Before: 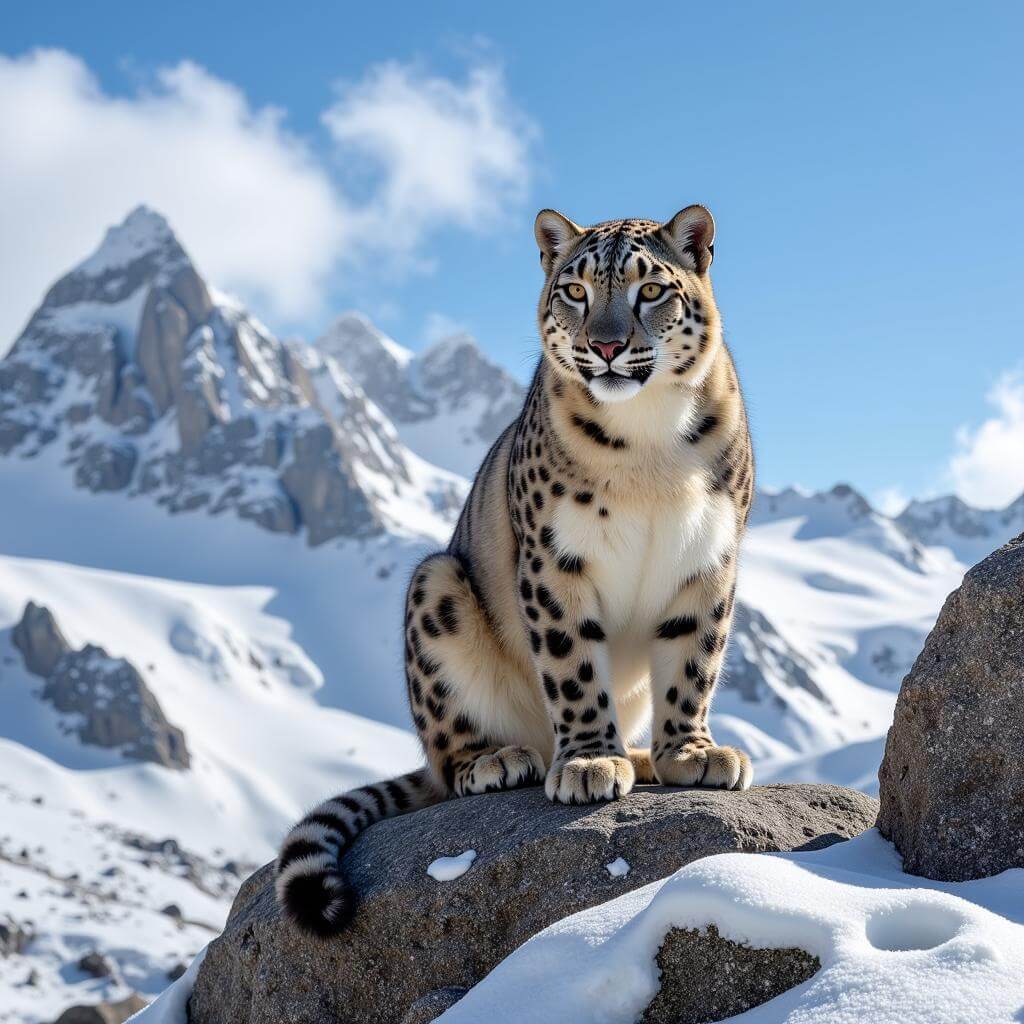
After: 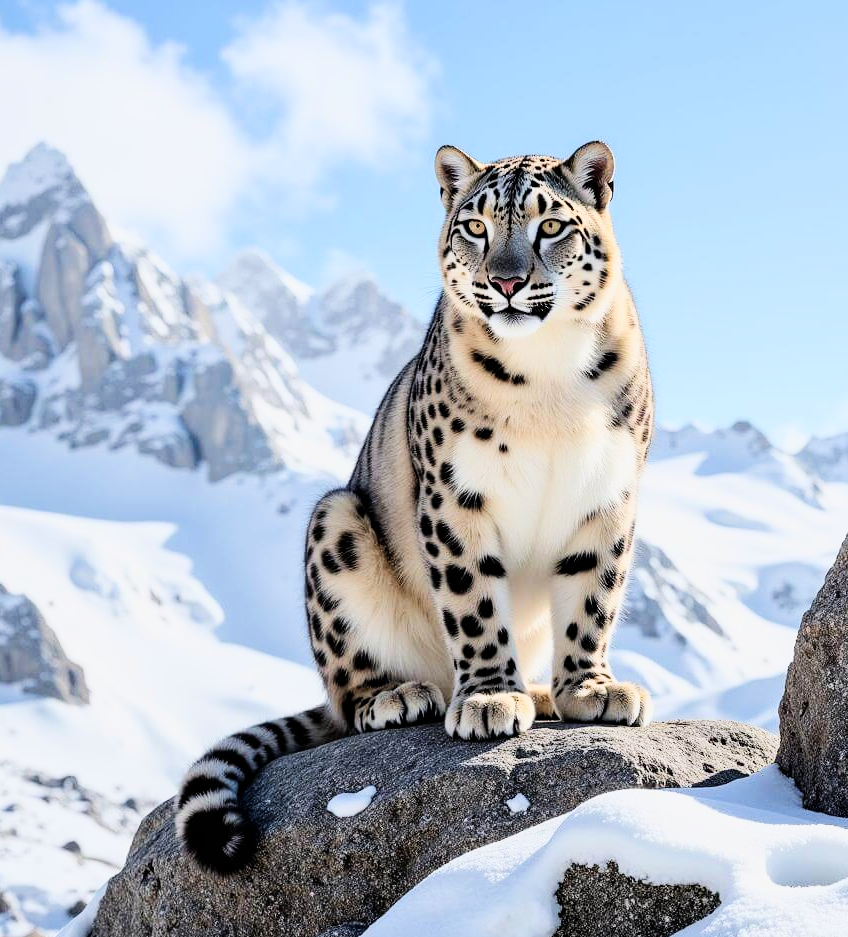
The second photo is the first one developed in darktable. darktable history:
tone curve: curves: ch0 [(0, 0) (0.093, 0.104) (0.226, 0.291) (0.327, 0.431) (0.471, 0.648) (0.759, 0.926) (1, 1)], color space Lab, linked channels, preserve colors none
exposure: exposure 0.207 EV, compensate highlight preservation false
color correction: saturation 0.8
filmic rgb: black relative exposure -7.65 EV, white relative exposure 4.56 EV, hardness 3.61
crop: left 9.807%, top 6.259%, right 7.334%, bottom 2.177%
